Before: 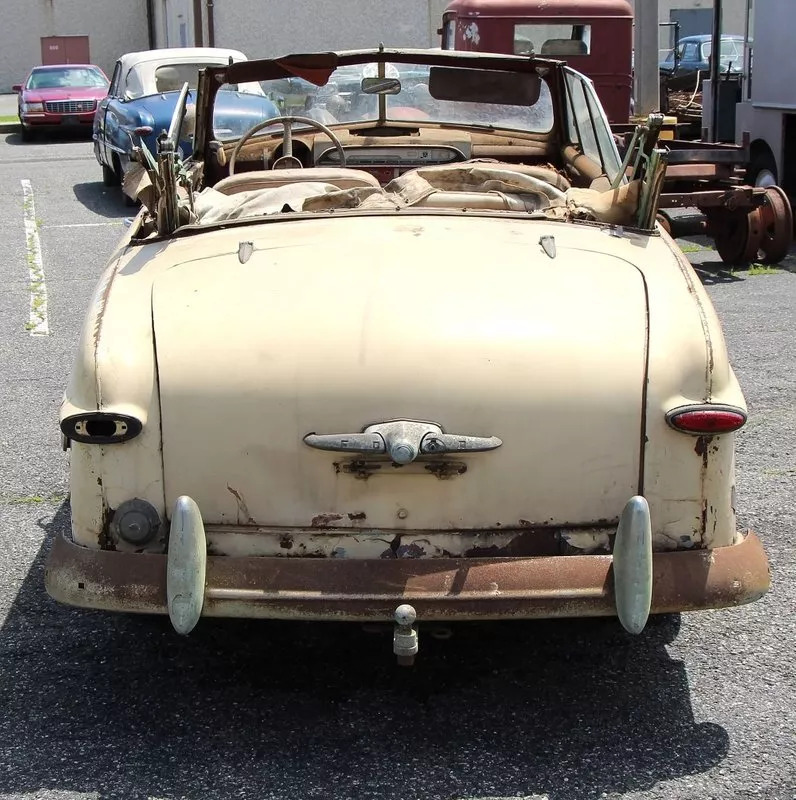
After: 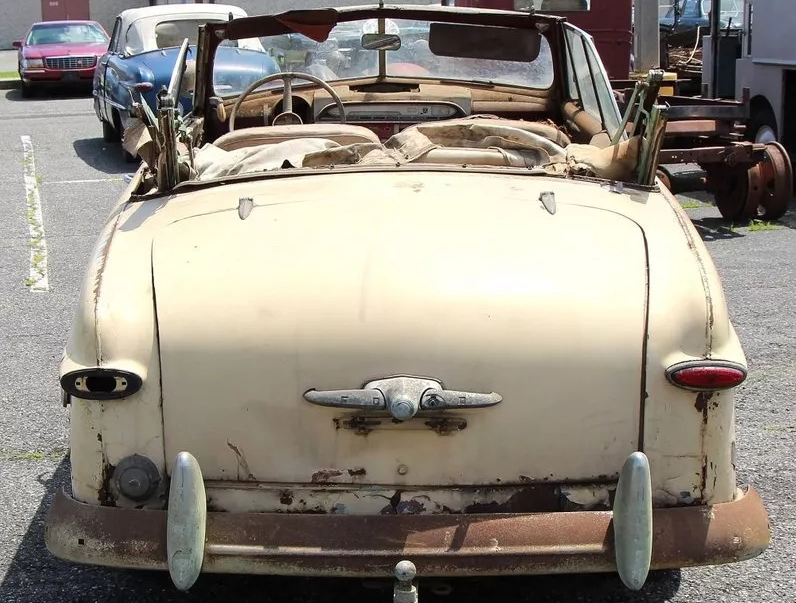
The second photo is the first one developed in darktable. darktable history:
crop: top 5.6%, bottom 18.019%
